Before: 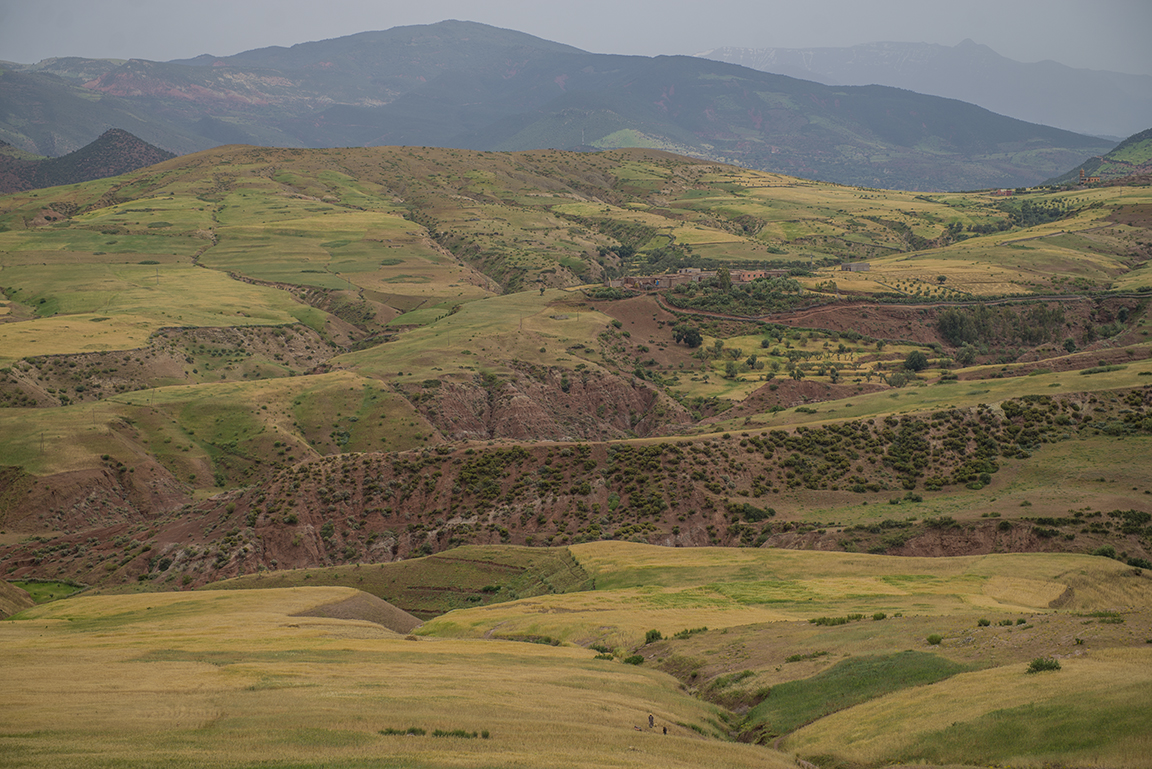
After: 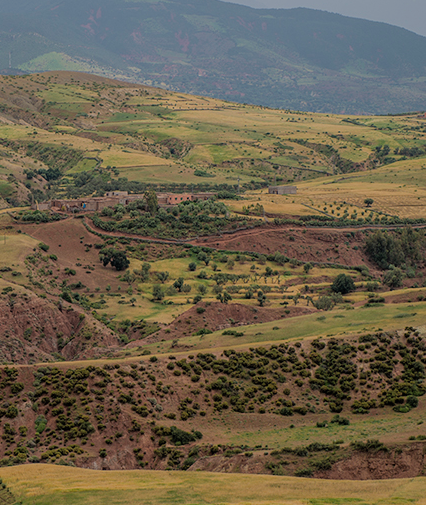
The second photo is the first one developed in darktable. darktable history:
filmic rgb: black relative exposure -7.87 EV, white relative exposure 4.16 EV, hardness 4.07, latitude 51.06%, contrast 1.011, shadows ↔ highlights balance 6.16%, iterations of high-quality reconstruction 0
crop and rotate: left 49.786%, top 10.124%, right 13.202%, bottom 24.139%
